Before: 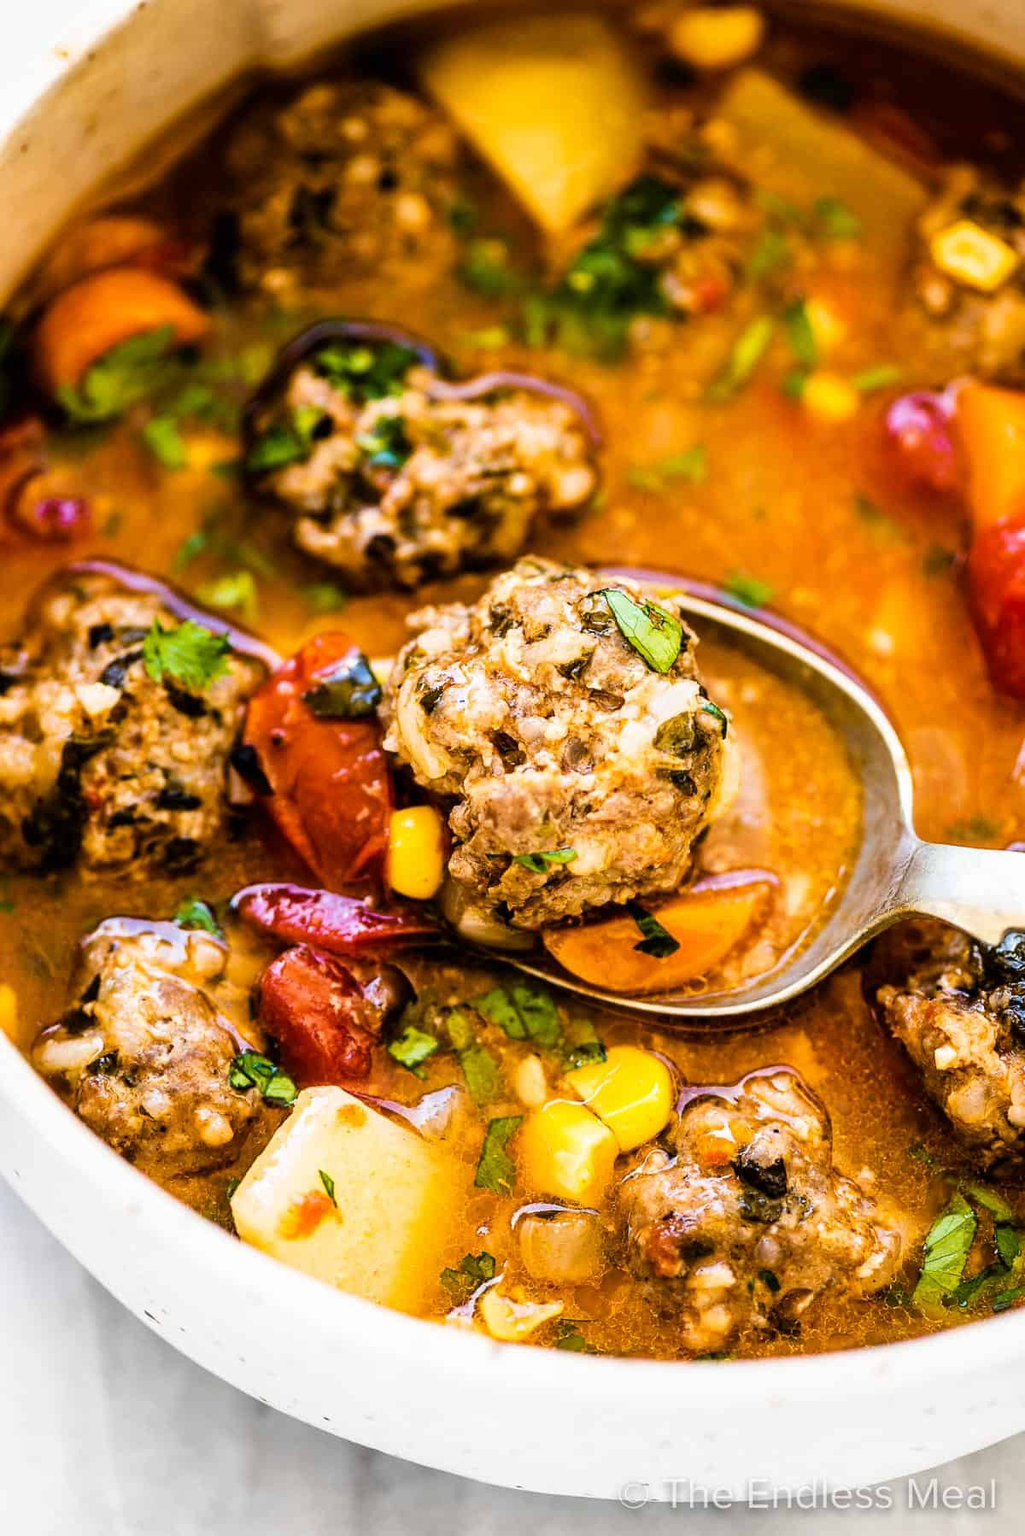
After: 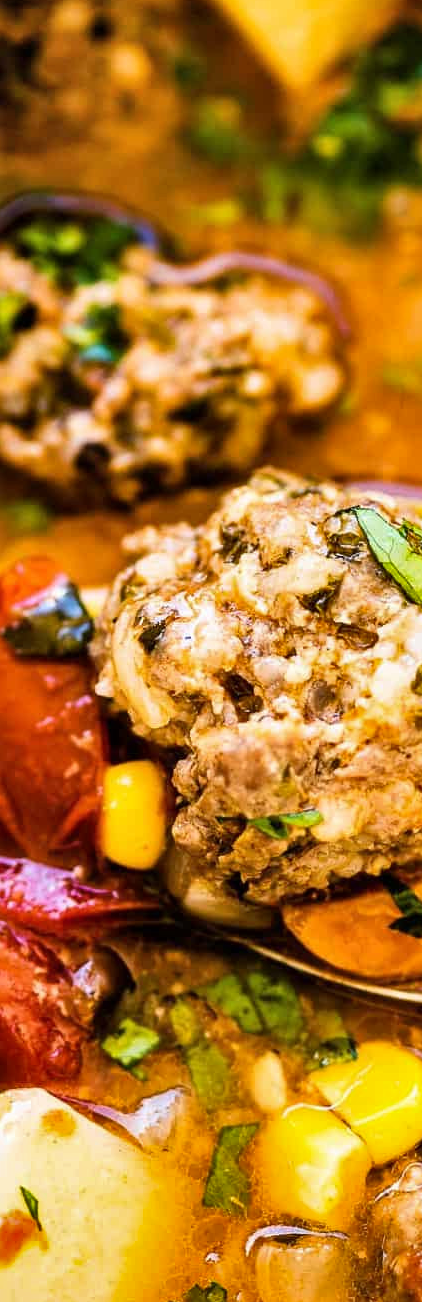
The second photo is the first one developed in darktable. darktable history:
crop and rotate: left 29.476%, top 10.214%, right 35.32%, bottom 17.333%
shadows and highlights: soften with gaussian
